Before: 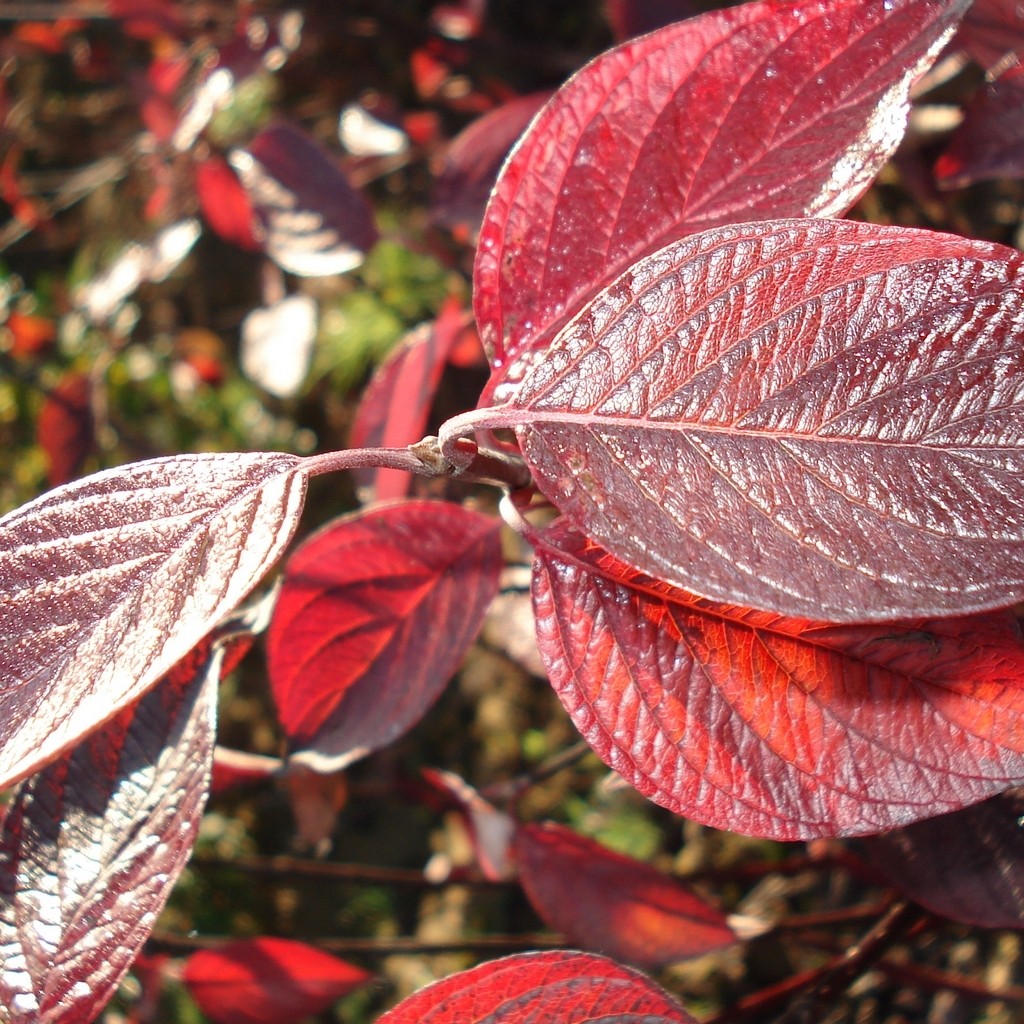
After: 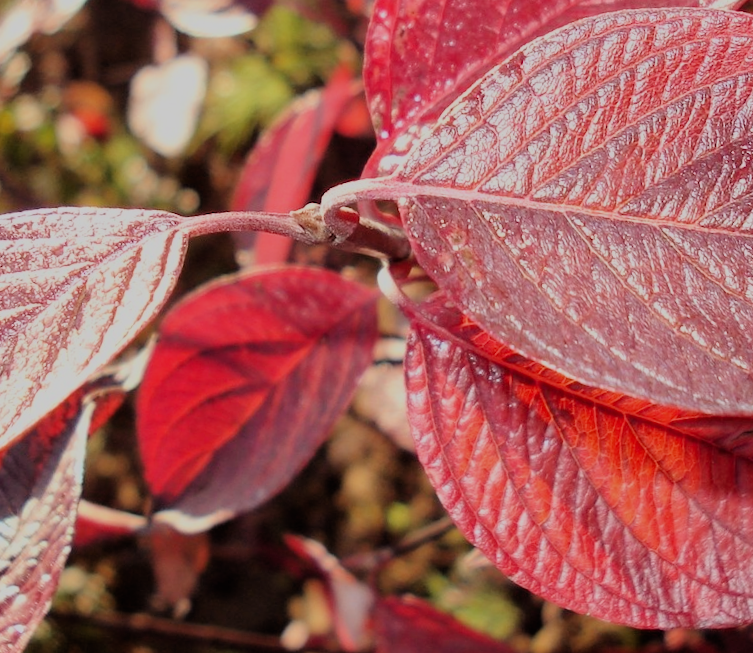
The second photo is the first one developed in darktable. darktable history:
filmic rgb: black relative exposure -6.15 EV, white relative exposure 6.96 EV, hardness 2.23, color science v6 (2022)
rgb levels: mode RGB, independent channels, levels [[0, 0.474, 1], [0, 0.5, 1], [0, 0.5, 1]]
crop and rotate: angle -3.37°, left 9.79%, top 20.73%, right 12.42%, bottom 11.82%
